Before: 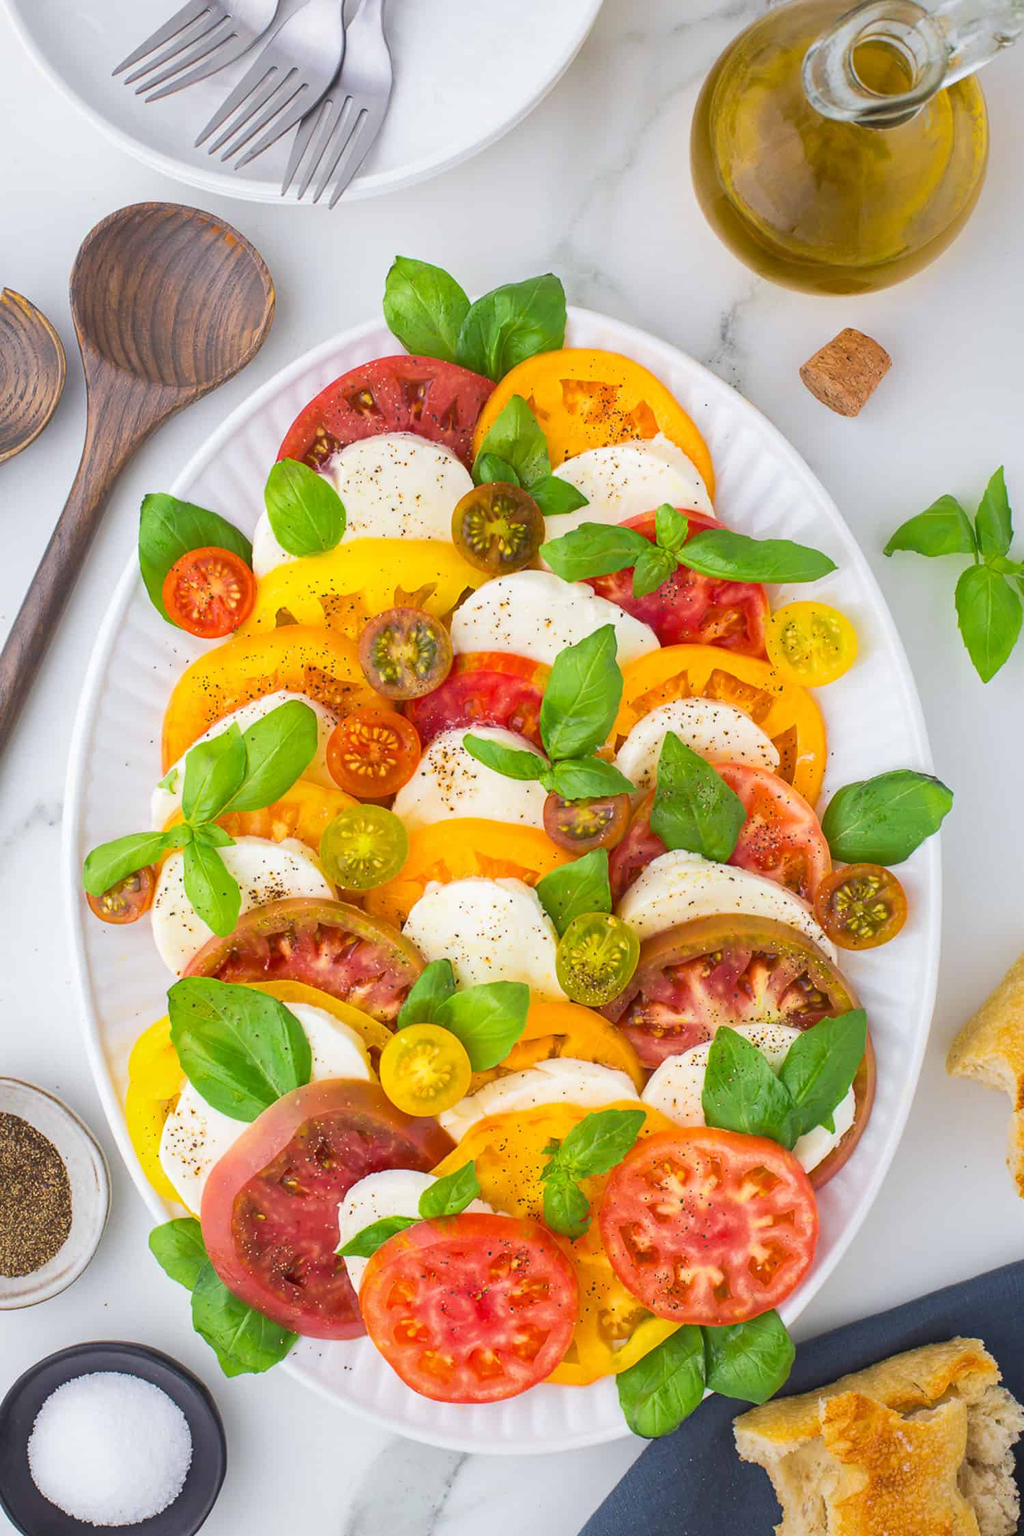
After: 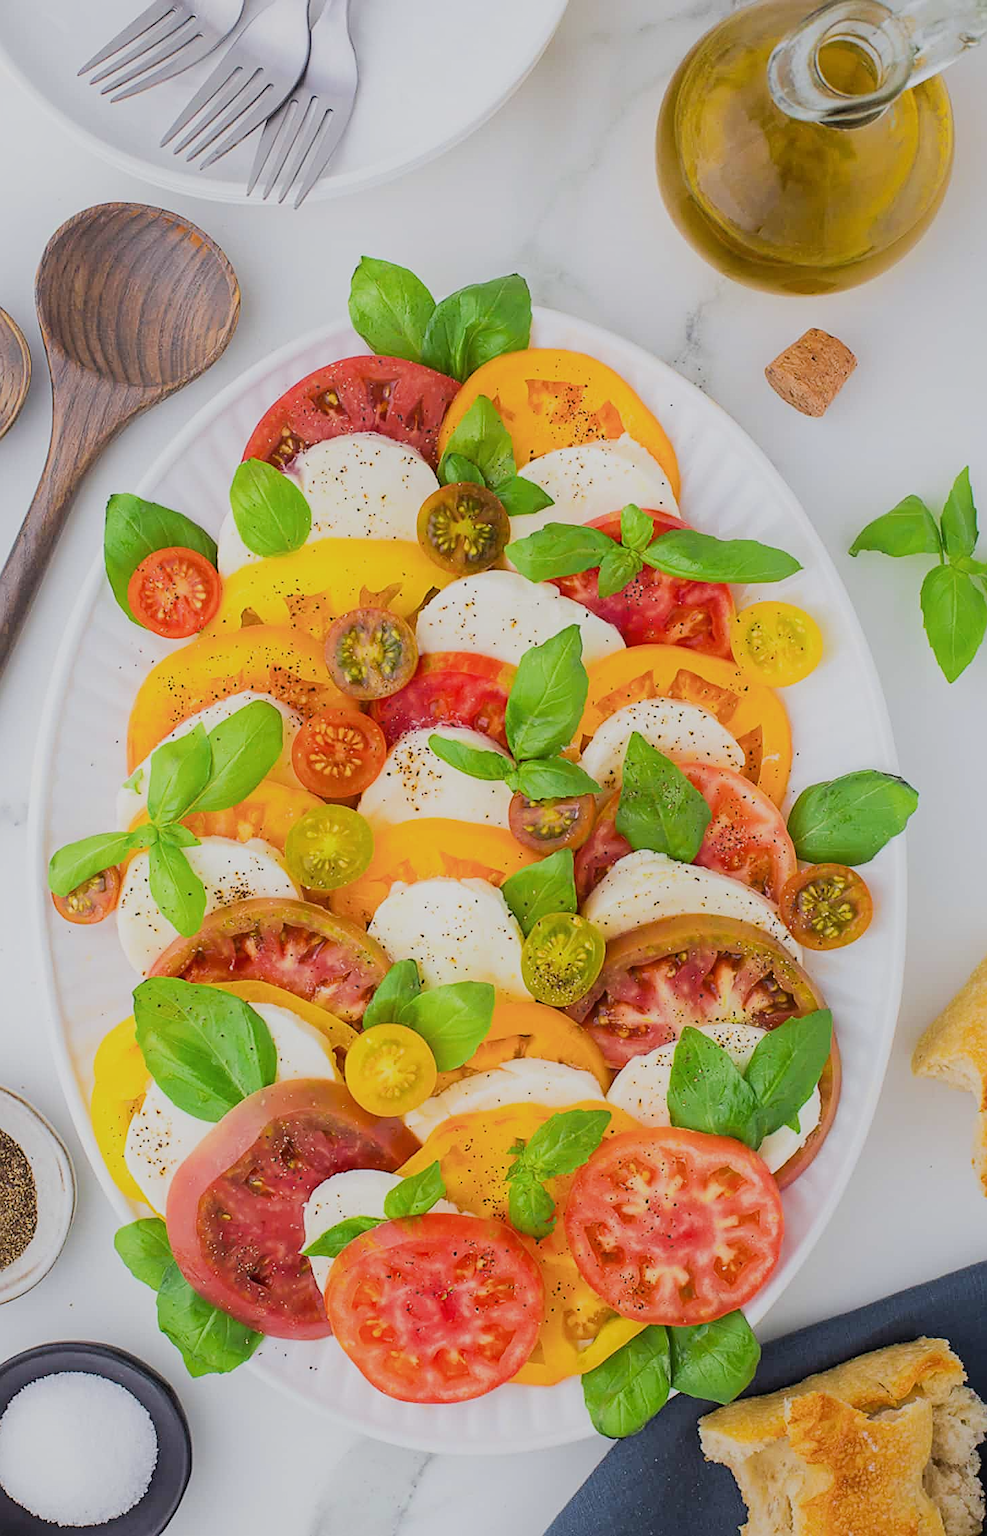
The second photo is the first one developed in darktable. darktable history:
crop and rotate: left 3.512%
shadows and highlights: shadows -69.29, highlights 33.94, soften with gaussian
sharpen: on, module defaults
filmic rgb: black relative exposure -7.44 EV, white relative exposure 4.89 EV, hardness 3.4
